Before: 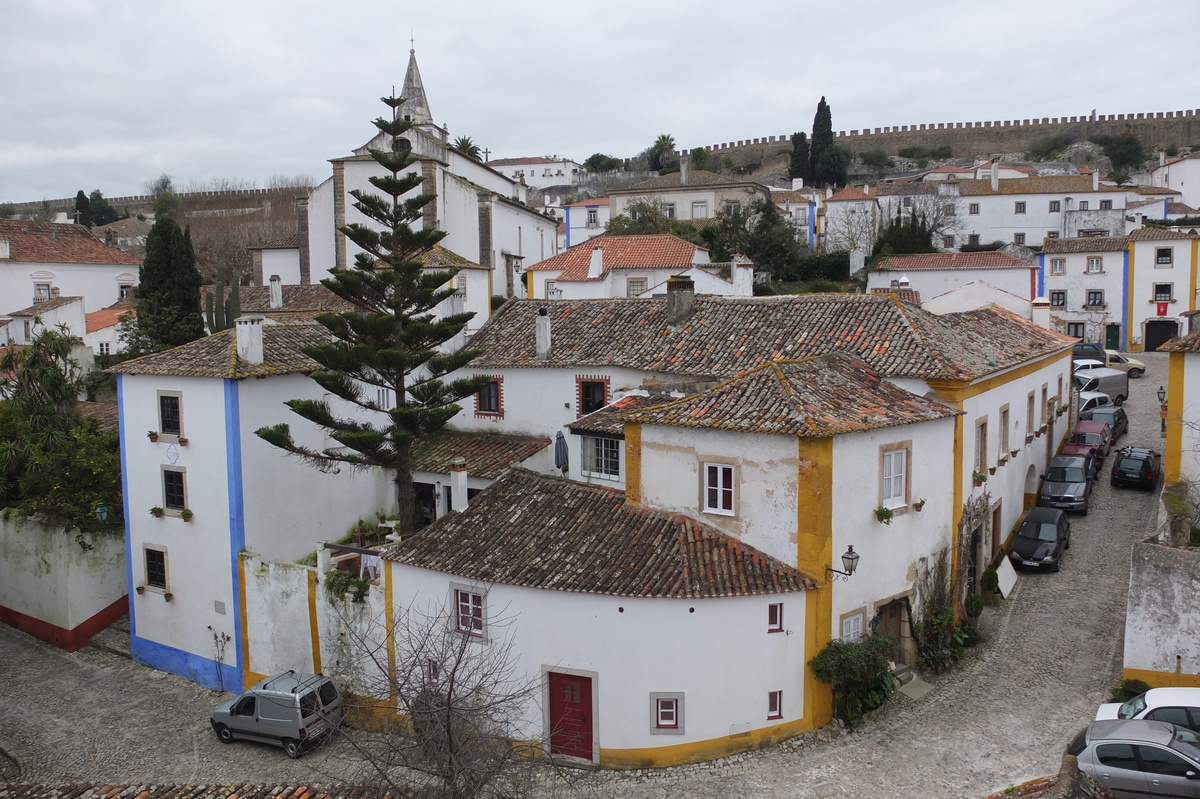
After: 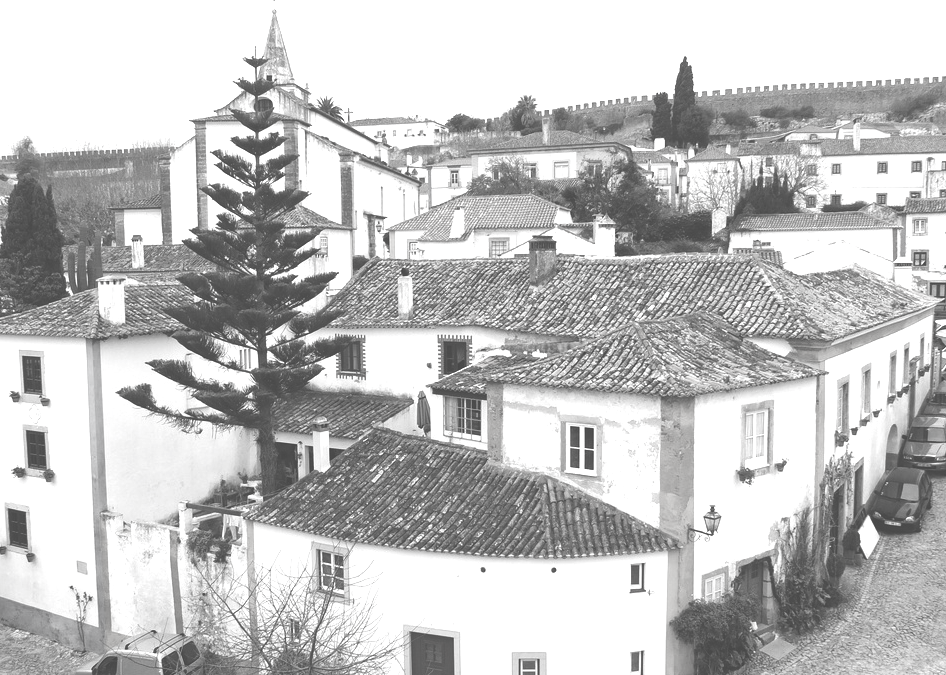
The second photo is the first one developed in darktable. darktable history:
crop: left 11.547%, top 5.07%, right 9.559%, bottom 10.382%
exposure: black level correction -0.023, exposure 1.397 EV, compensate highlight preservation false
contrast brightness saturation: saturation -0.99
